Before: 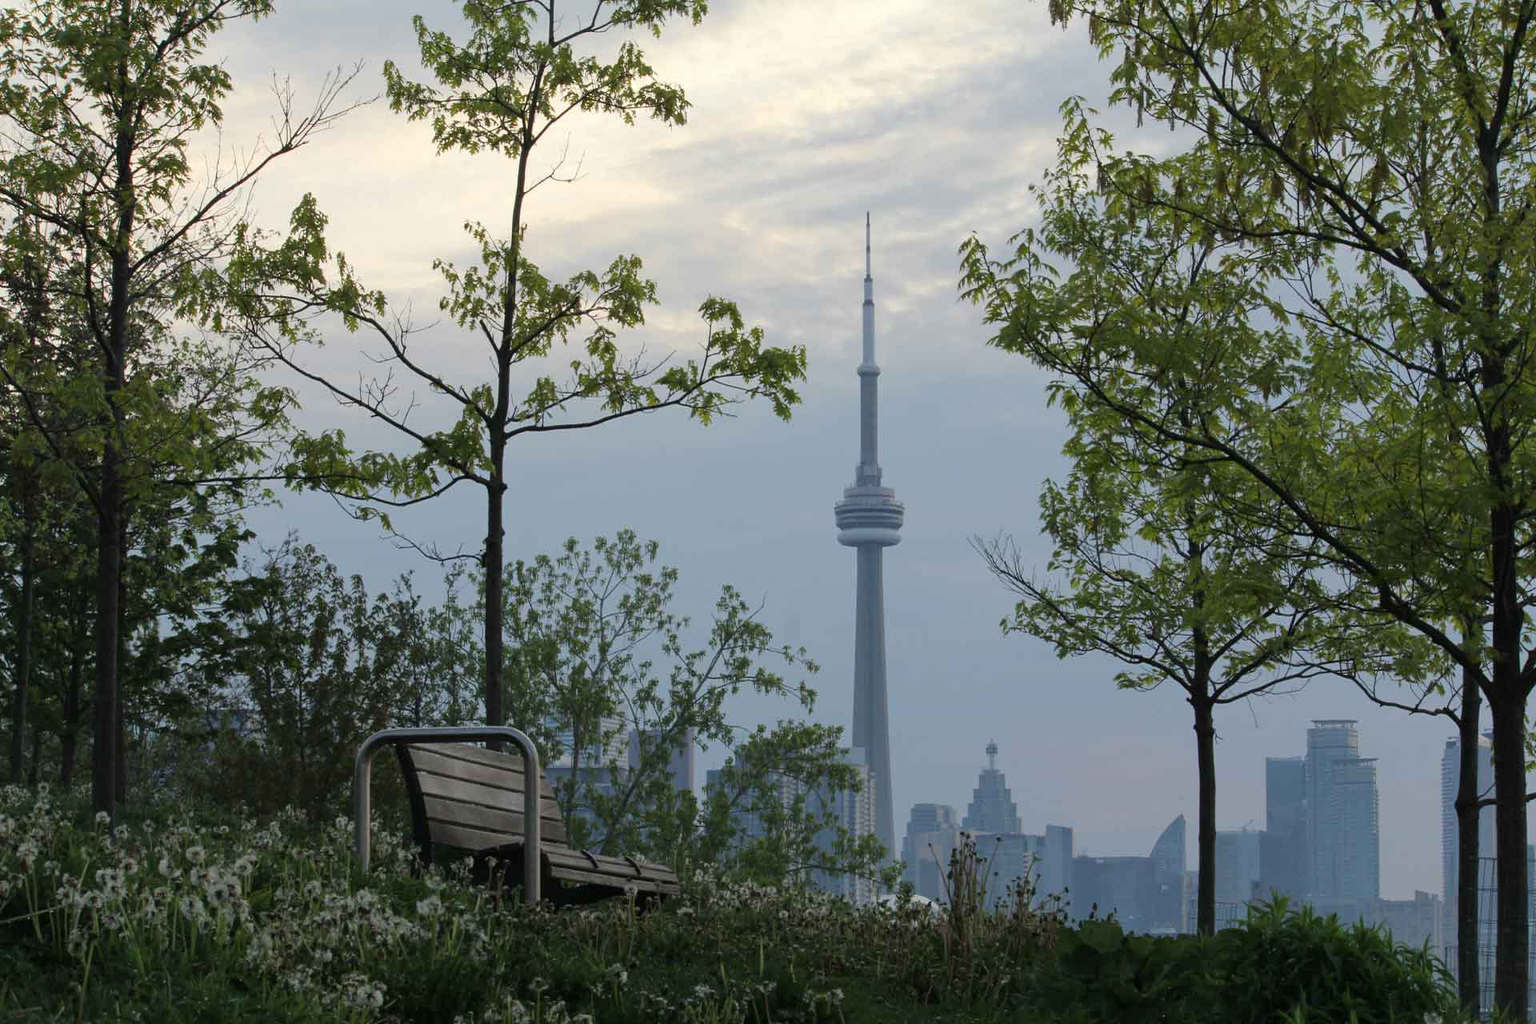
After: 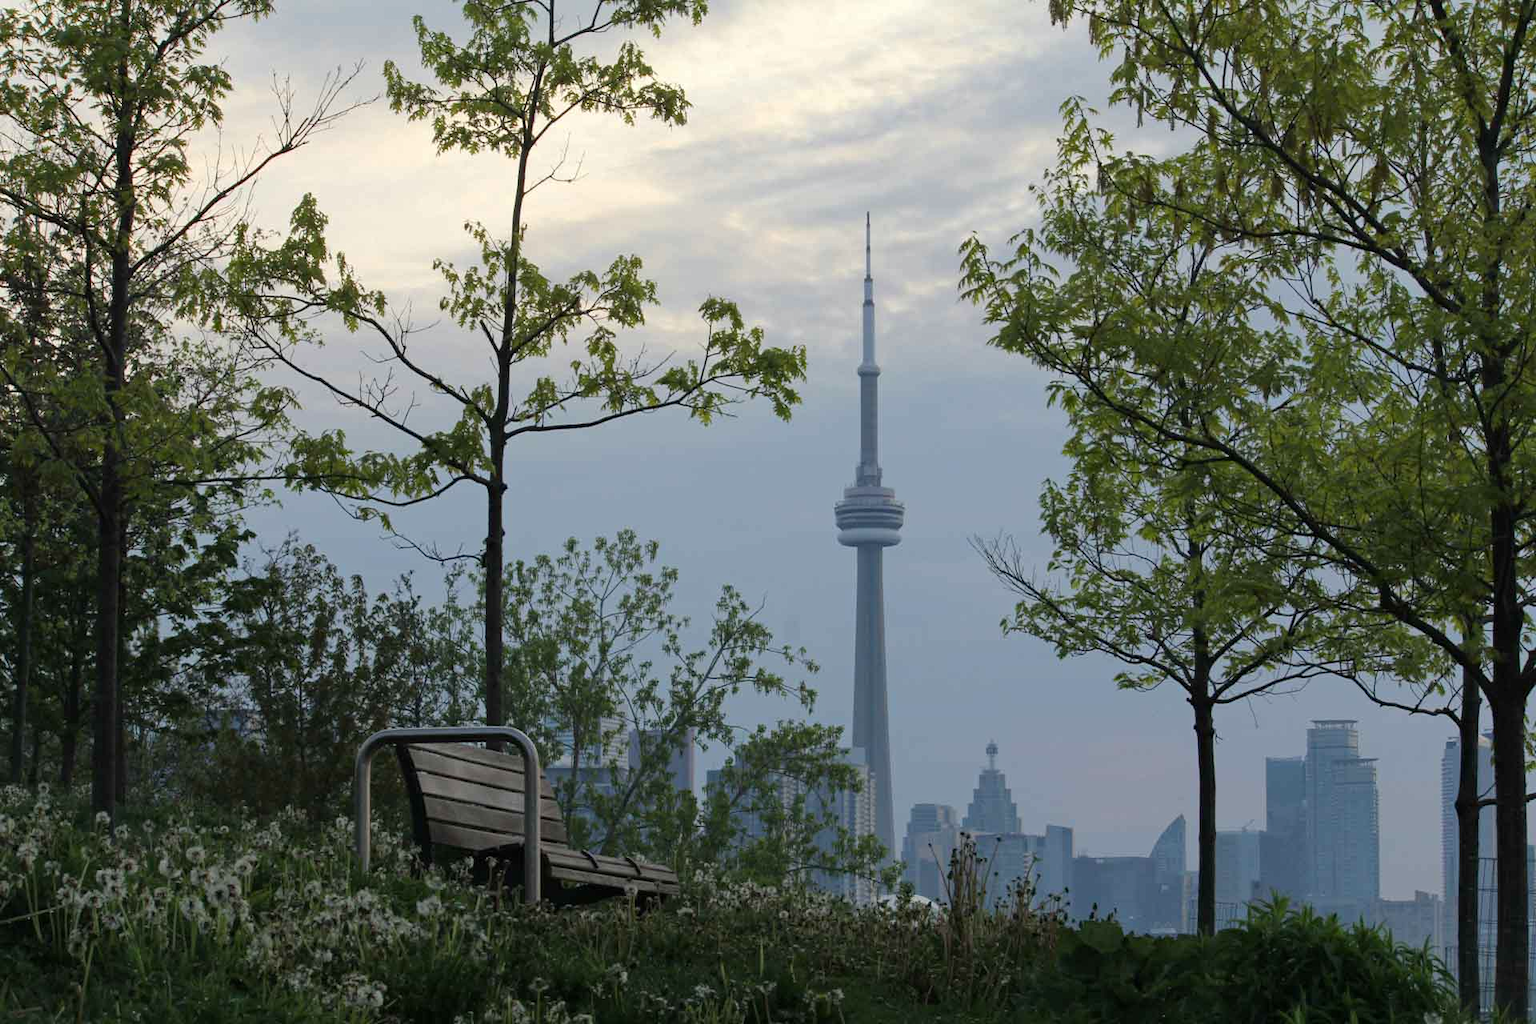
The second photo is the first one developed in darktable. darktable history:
haze removal: strength 0.09, compatibility mode true, adaptive false
